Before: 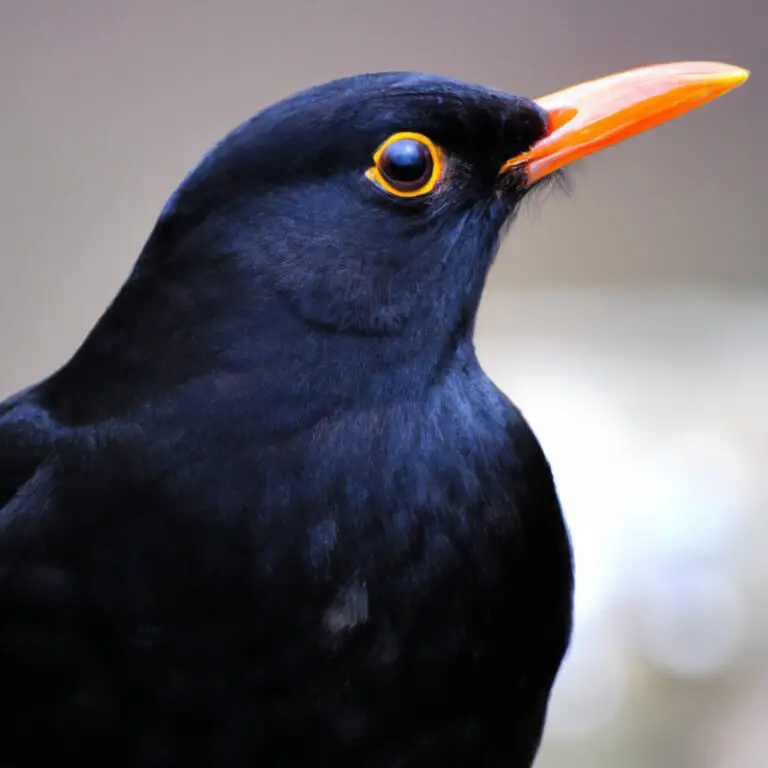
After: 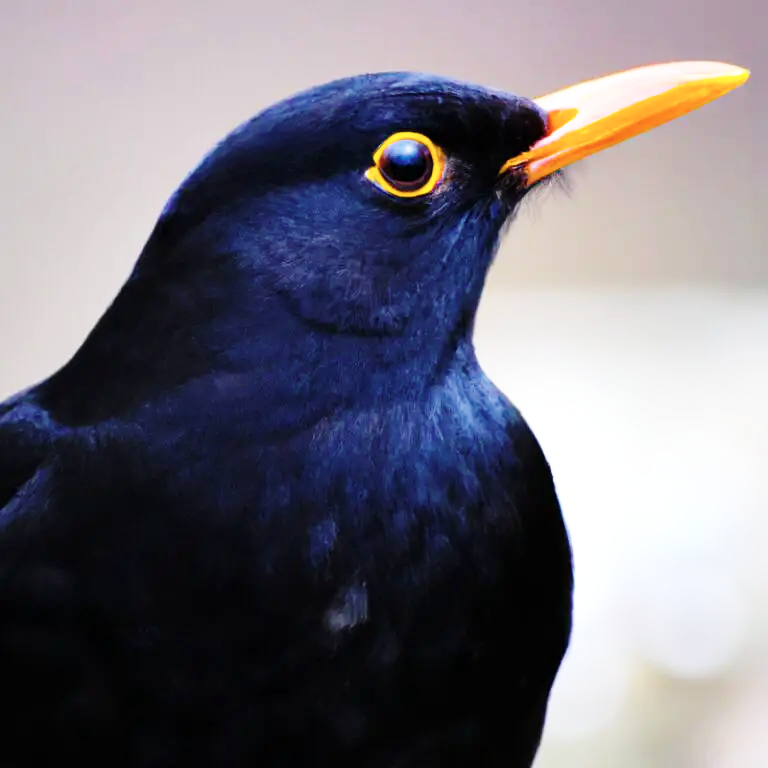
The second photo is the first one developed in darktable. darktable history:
contrast brightness saturation: contrast 0.1, saturation -0.36
color balance rgb: perceptual saturation grading › global saturation 100%
base curve: curves: ch0 [(0, 0) (0.028, 0.03) (0.121, 0.232) (0.46, 0.748) (0.859, 0.968) (1, 1)], preserve colors none
